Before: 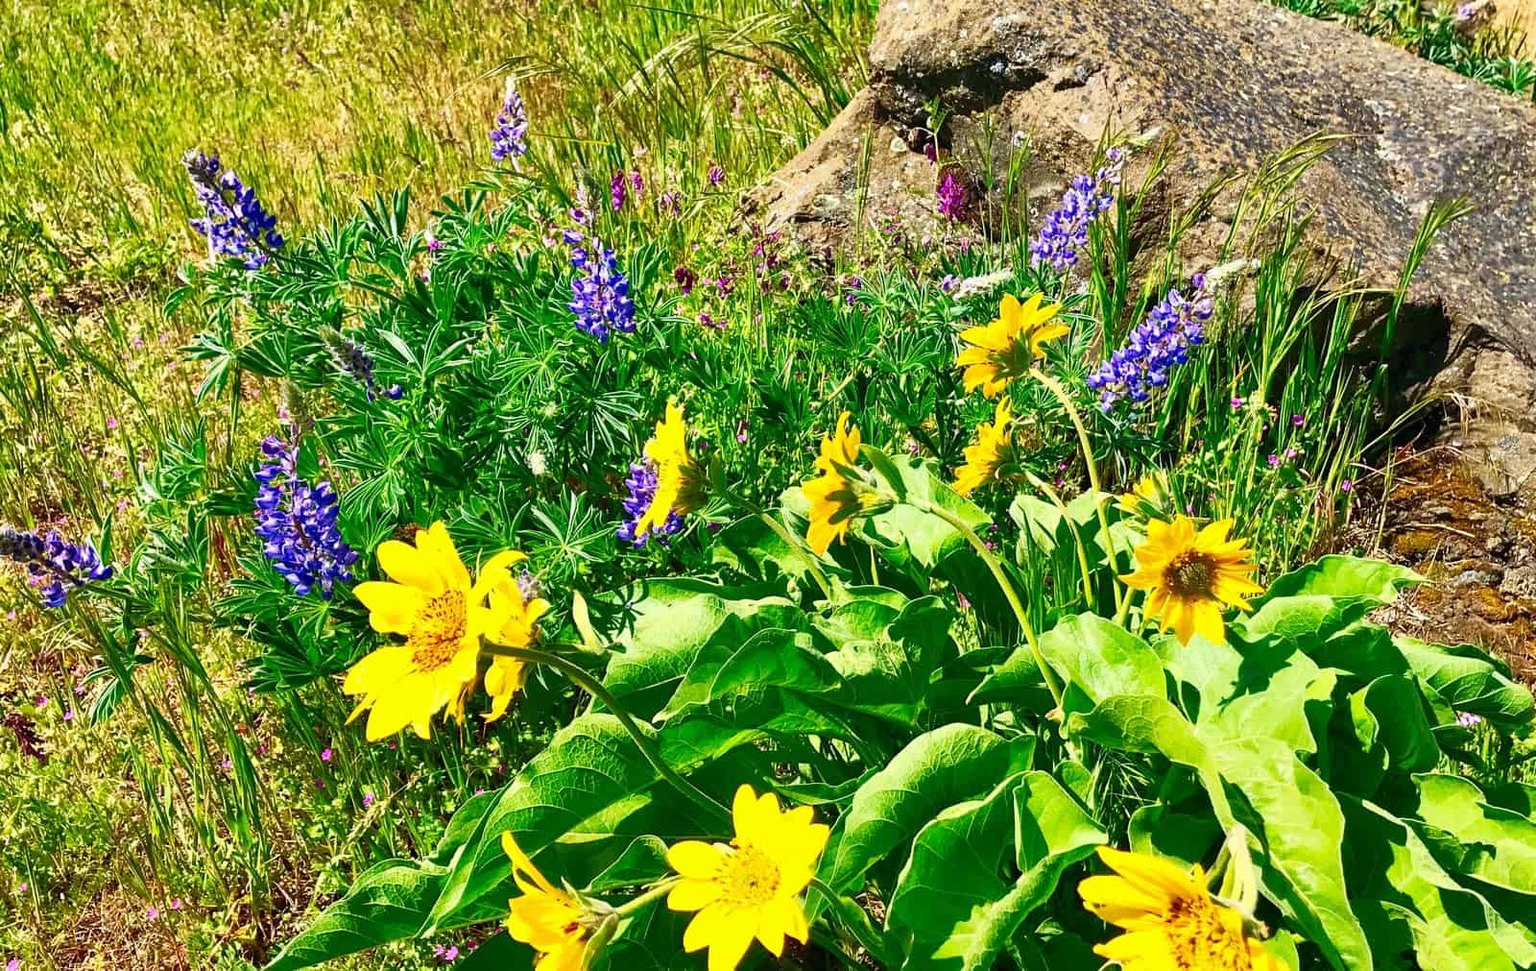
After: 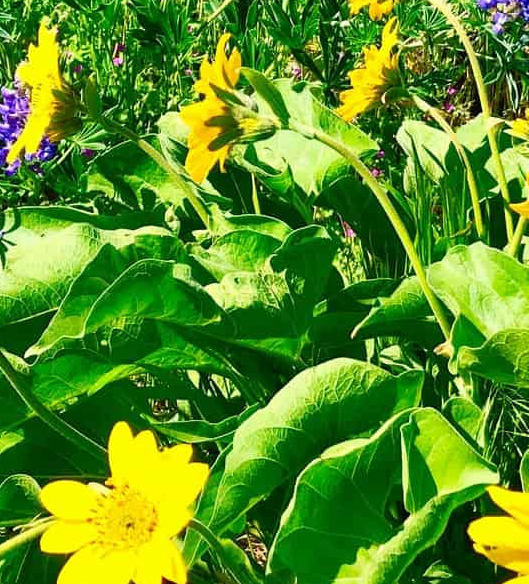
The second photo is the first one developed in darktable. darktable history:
crop: left 40.95%, top 39.097%, right 25.954%, bottom 3.099%
